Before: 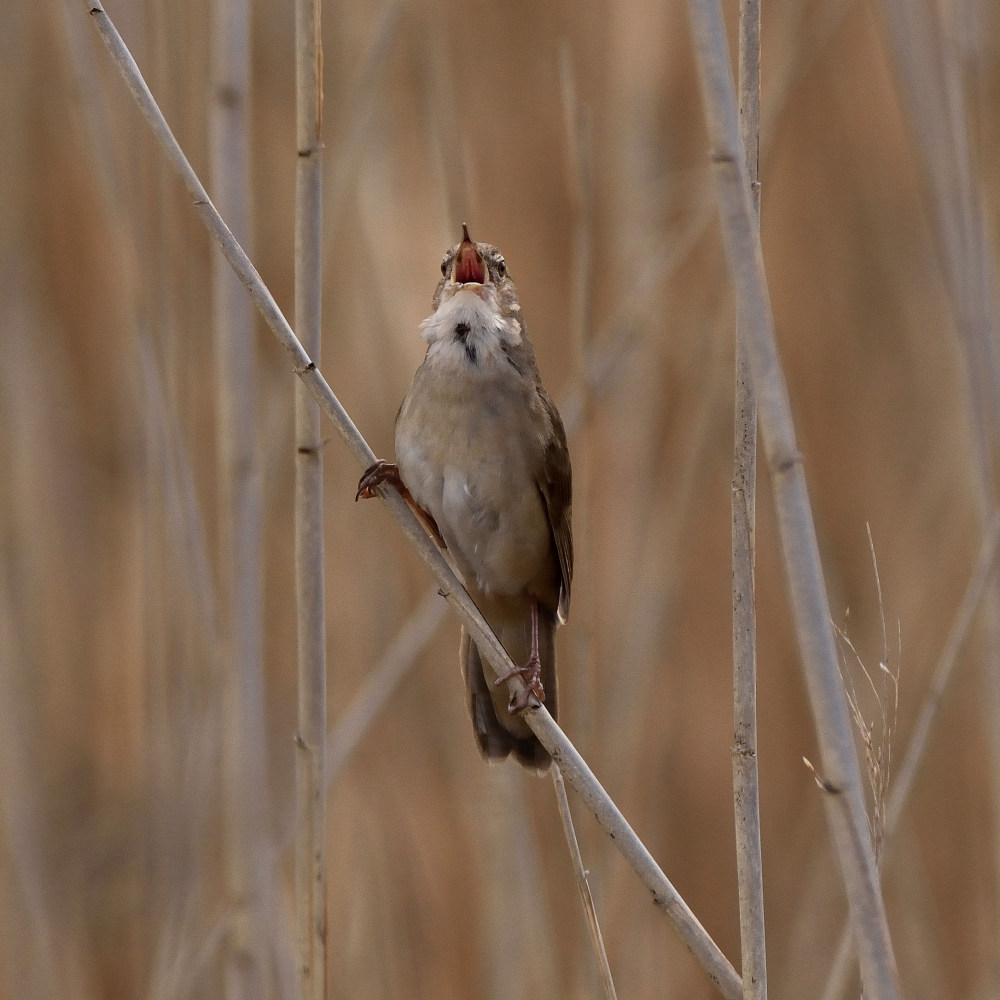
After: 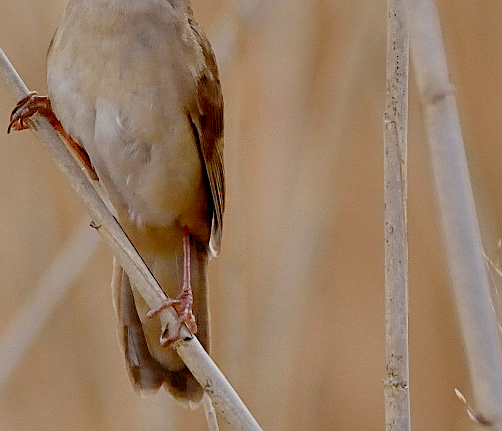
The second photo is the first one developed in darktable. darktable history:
exposure: black level correction 0, exposure 1.2 EV, compensate highlight preservation false
contrast brightness saturation: saturation 0.184
filmic rgb: black relative exposure -7.06 EV, white relative exposure 5.98 EV, target black luminance 0%, hardness 2.77, latitude 60.79%, contrast 0.696, highlights saturation mix 10.51%, shadows ↔ highlights balance -0.044%, preserve chrominance no, color science v4 (2020), type of noise poissonian
shadows and highlights: white point adjustment 0.099, highlights -70.29, soften with gaussian
sharpen: on, module defaults
crop: left 34.839%, top 36.879%, right 14.905%, bottom 19.974%
